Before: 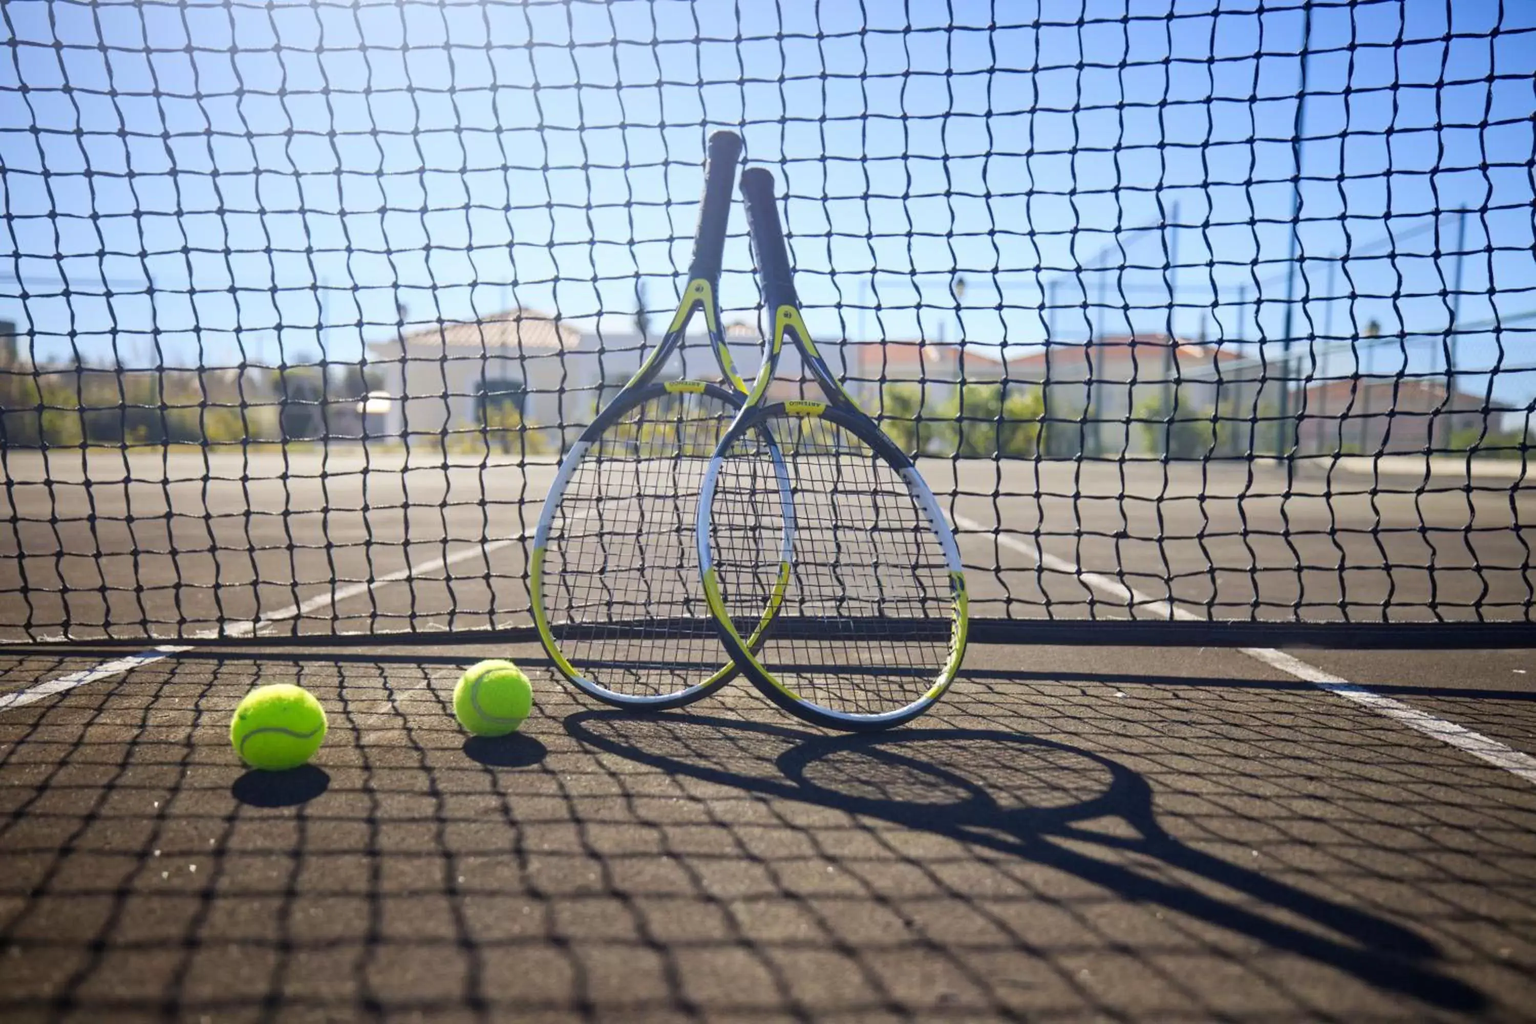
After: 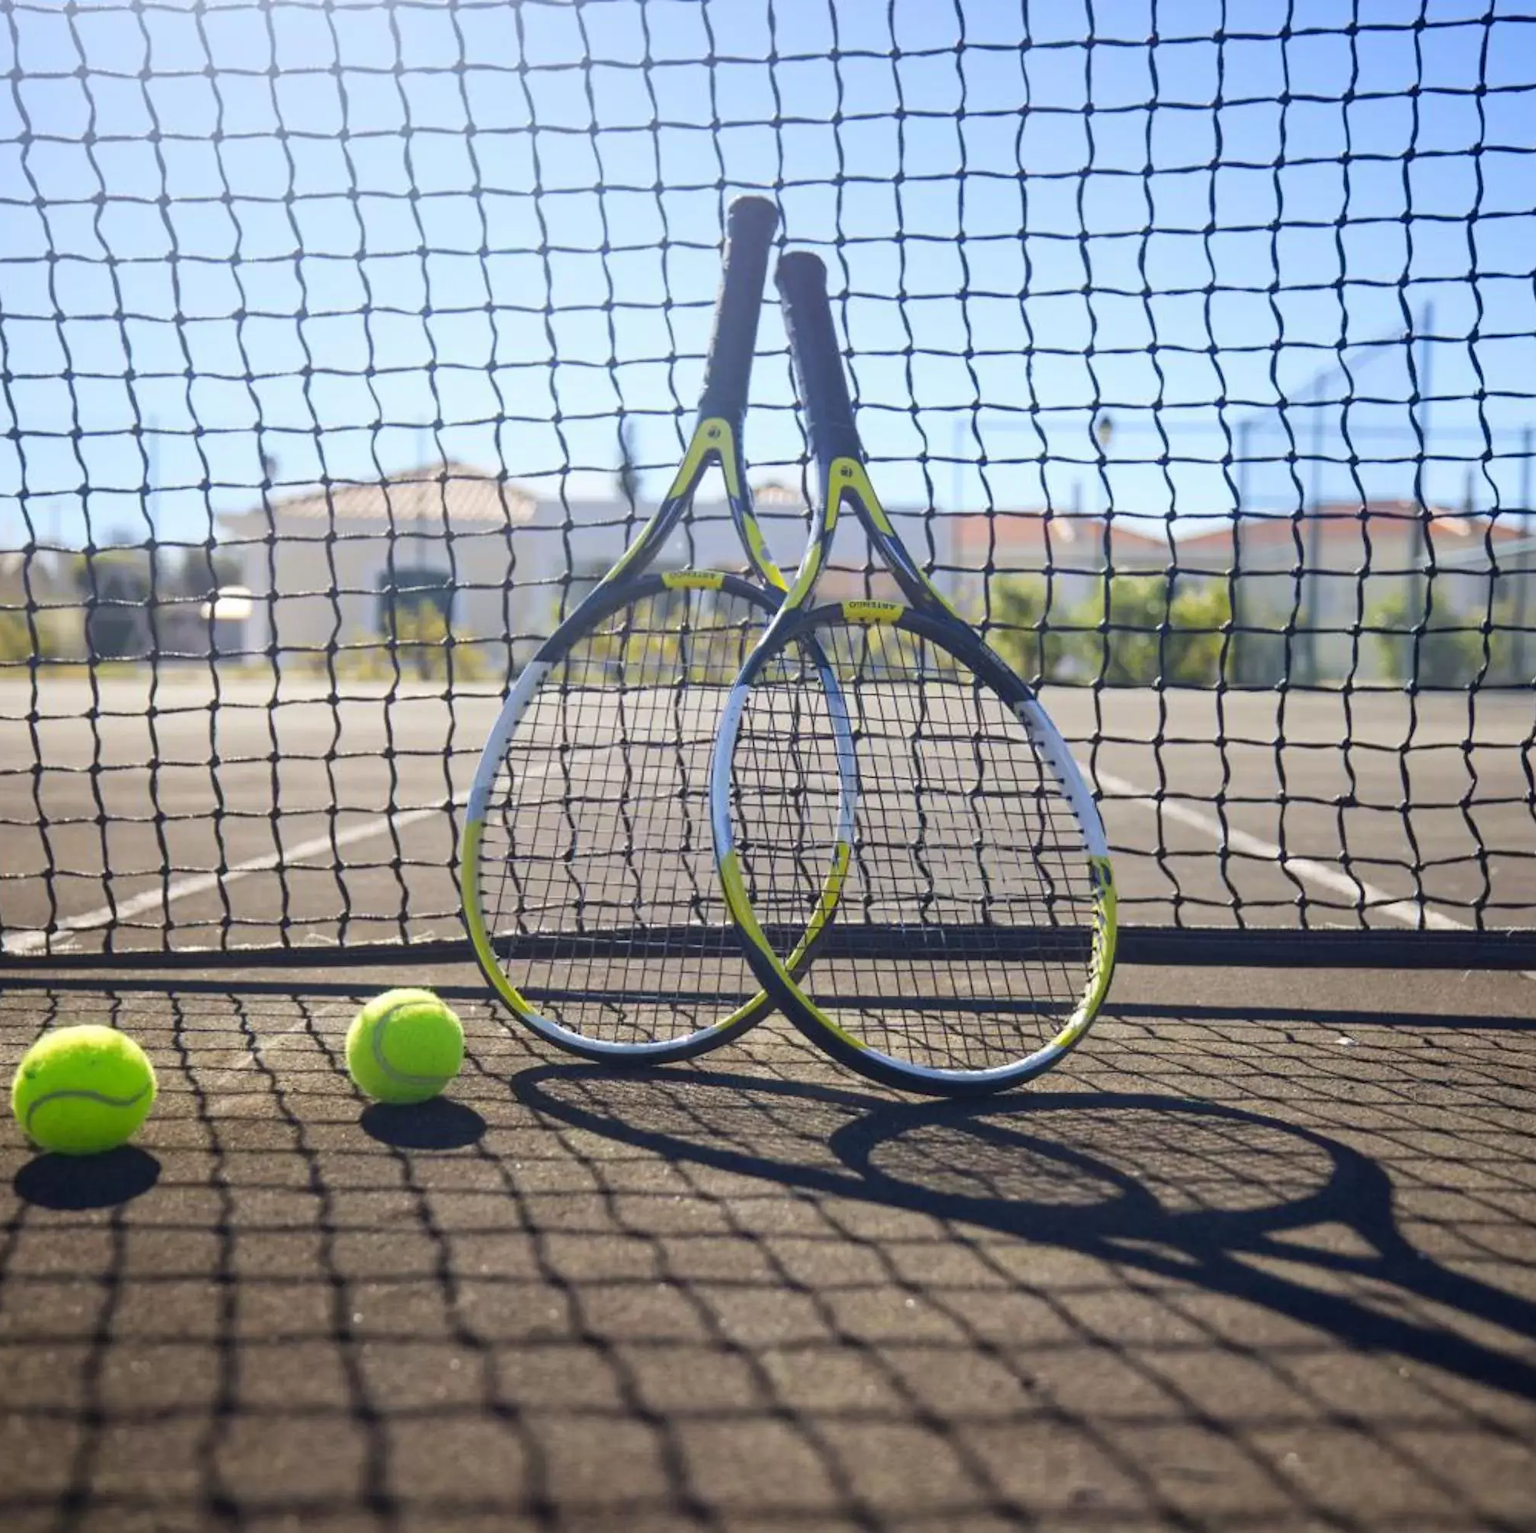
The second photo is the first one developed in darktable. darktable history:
crop and rotate: left 14.508%, right 18.743%
